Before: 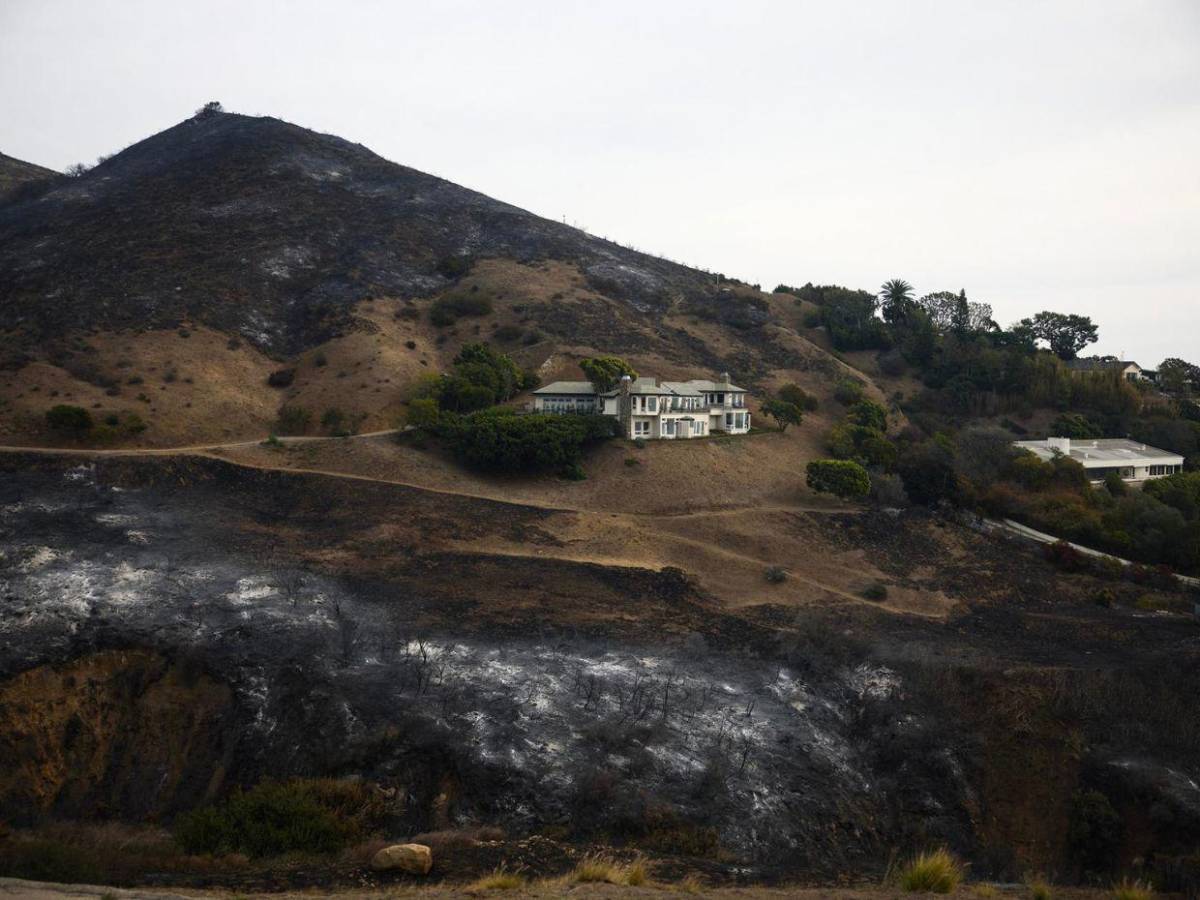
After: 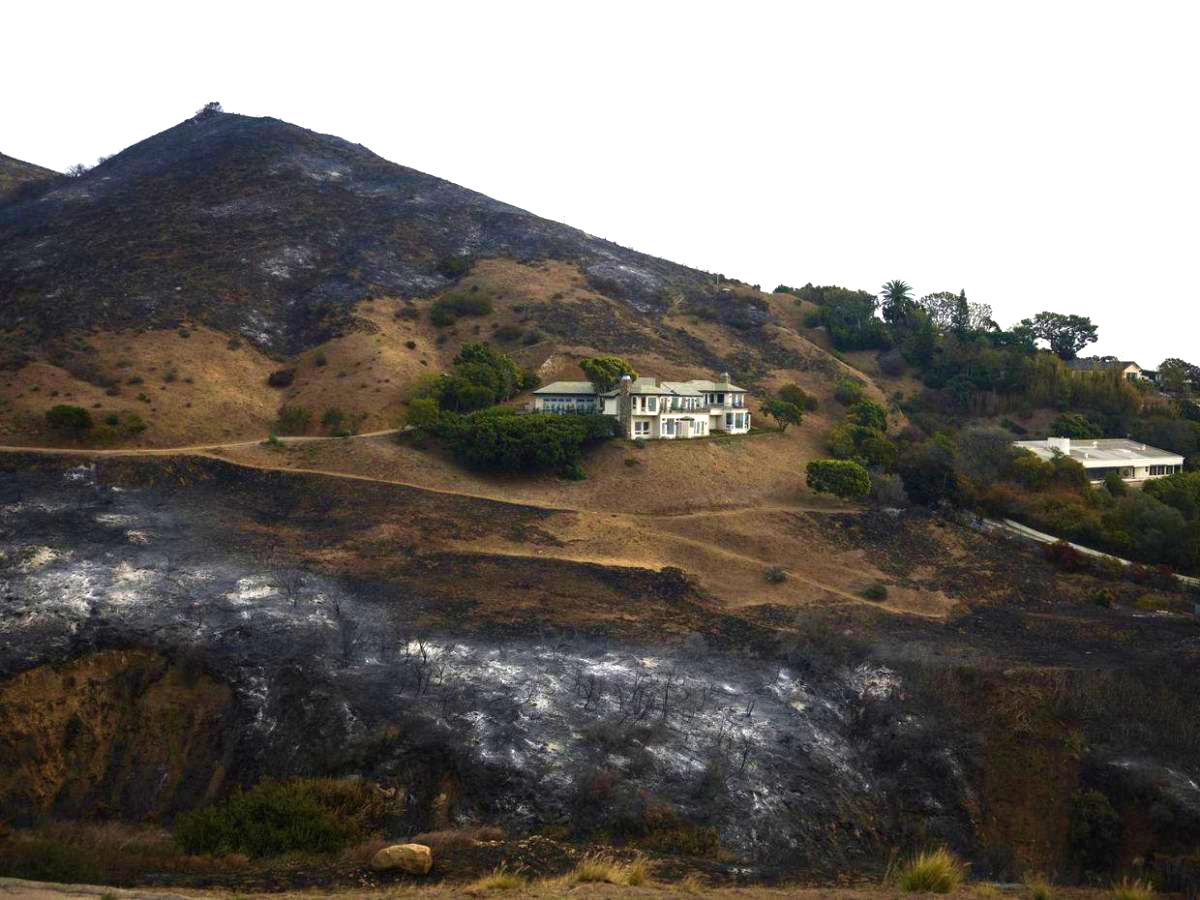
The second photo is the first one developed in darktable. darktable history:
velvia: strength 45.21%
exposure: exposure 0.653 EV, compensate highlight preservation false
